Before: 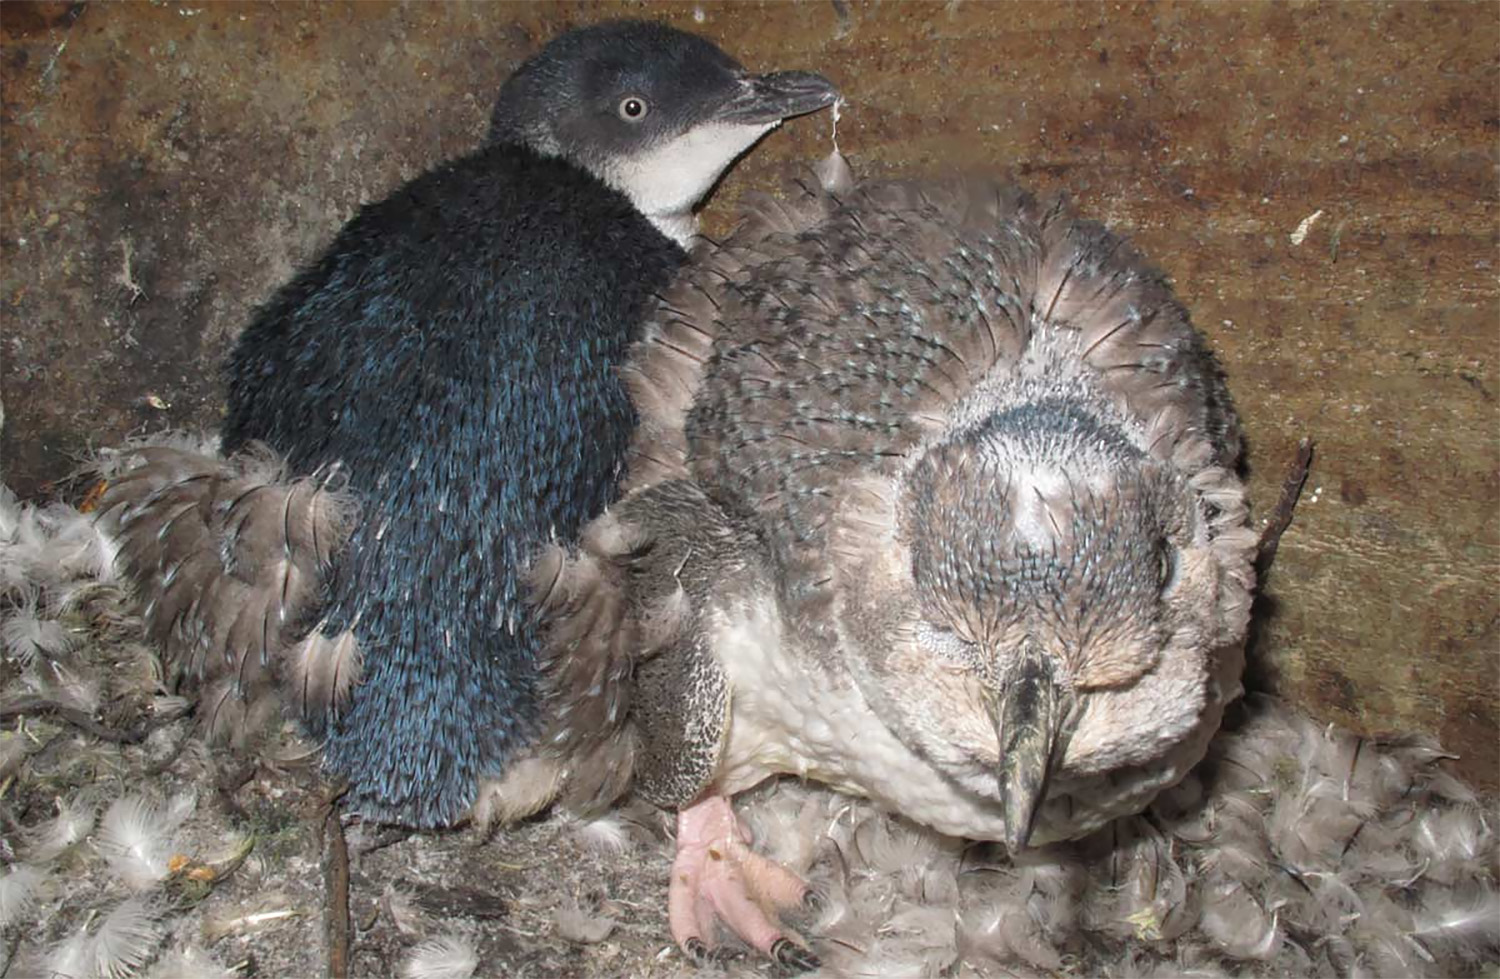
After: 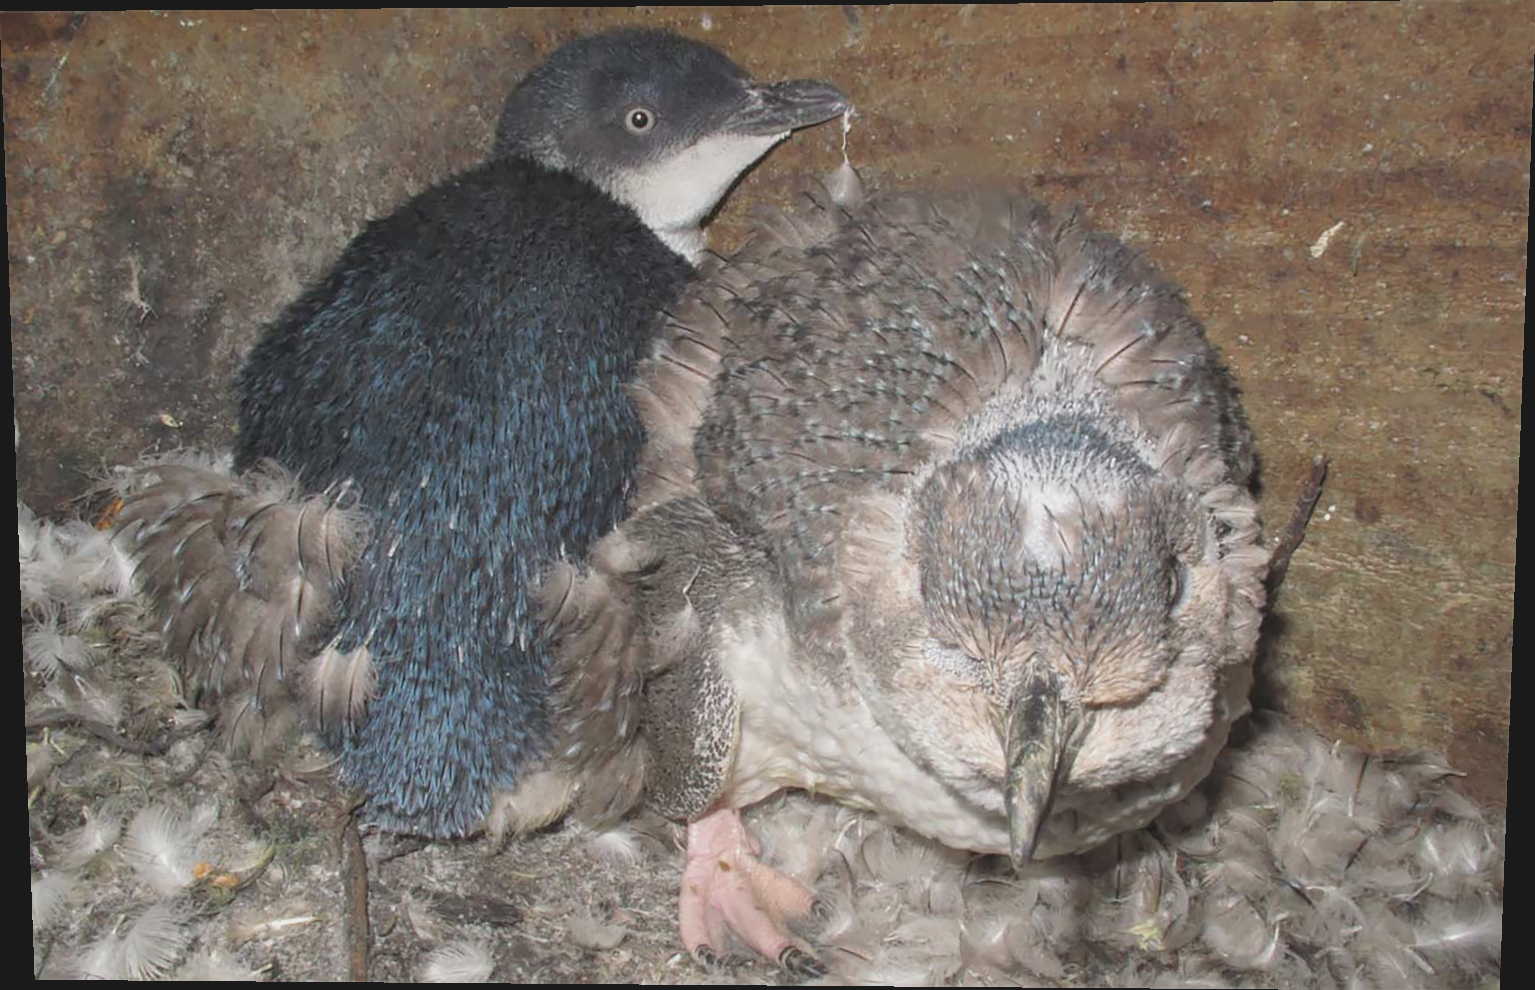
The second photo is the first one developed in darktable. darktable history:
contrast brightness saturation: contrast -0.15, brightness 0.05, saturation -0.12
rotate and perspective: lens shift (vertical) 0.048, lens shift (horizontal) -0.024, automatic cropping off
